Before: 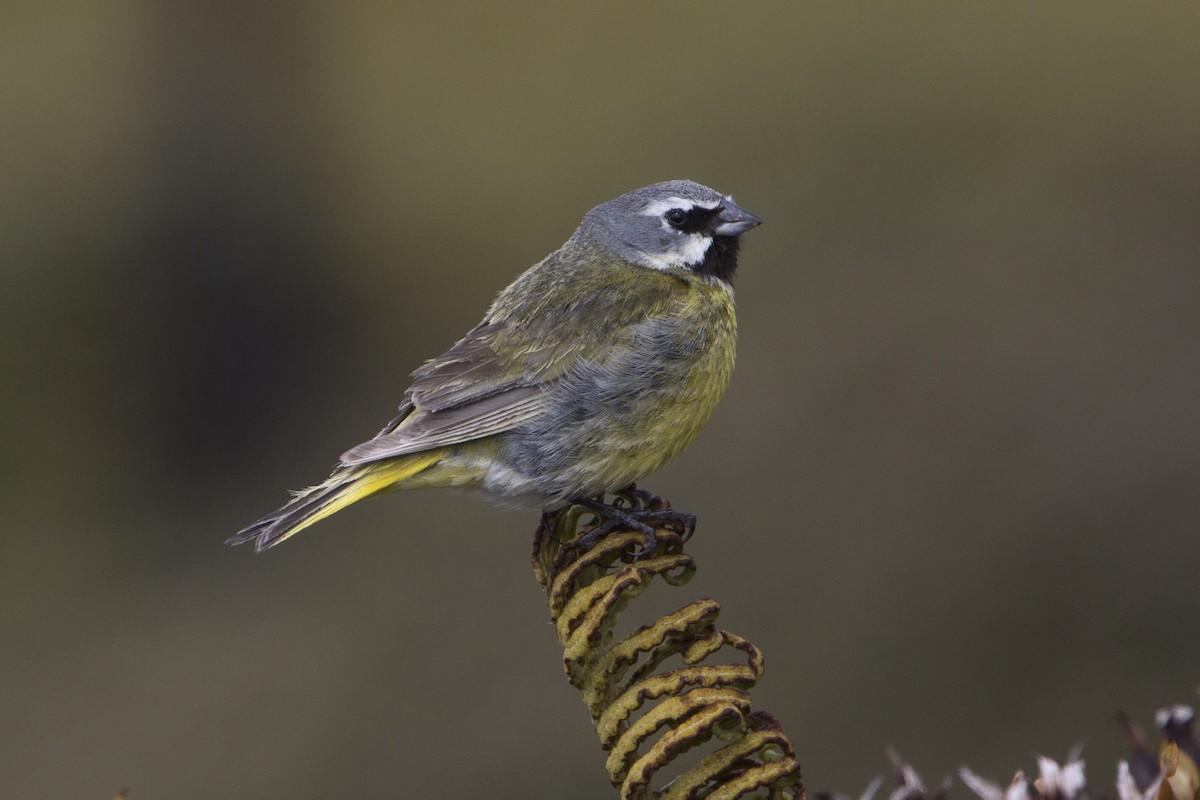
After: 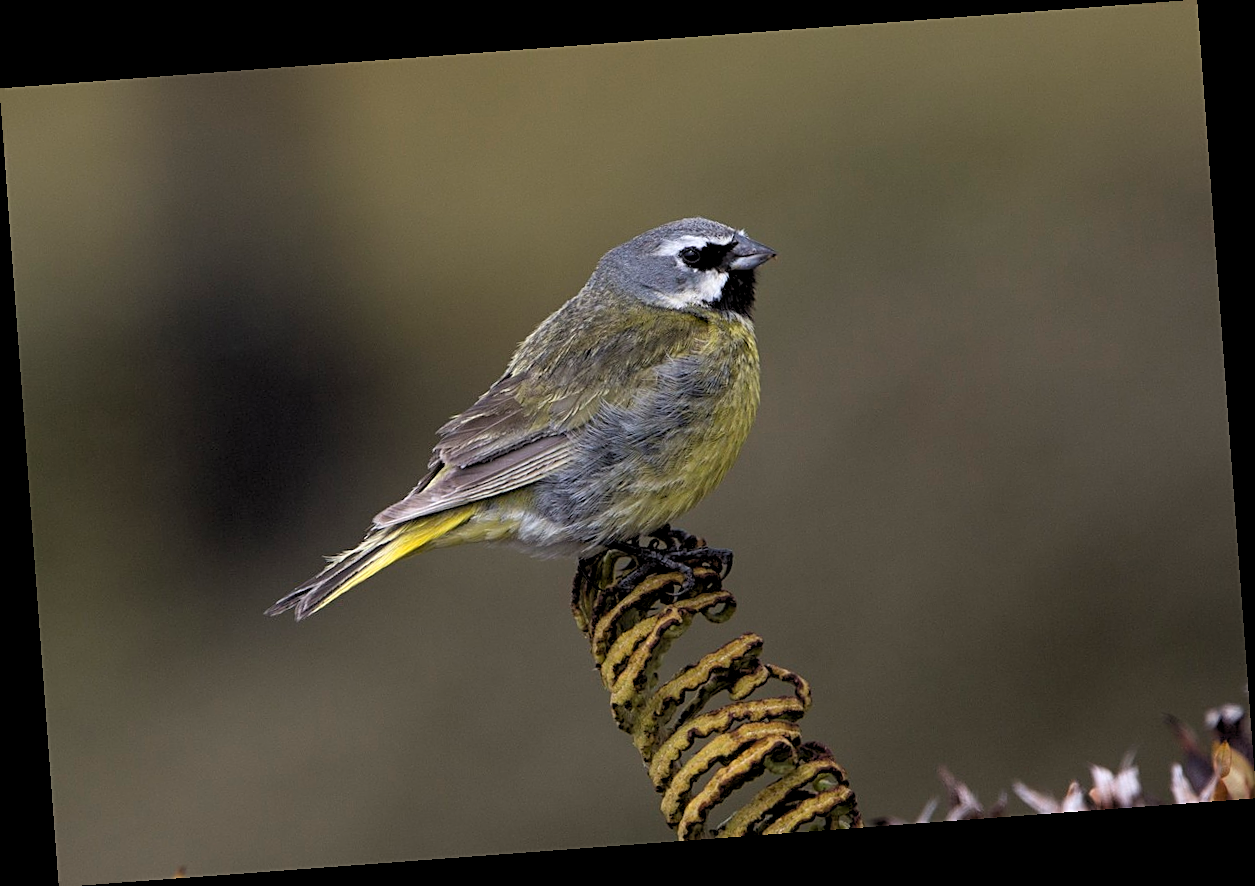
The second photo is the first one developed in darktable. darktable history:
rotate and perspective: rotation -4.25°, automatic cropping off
sharpen: on, module defaults
rgb levels: levels [[0.01, 0.419, 0.839], [0, 0.5, 1], [0, 0.5, 1]]
